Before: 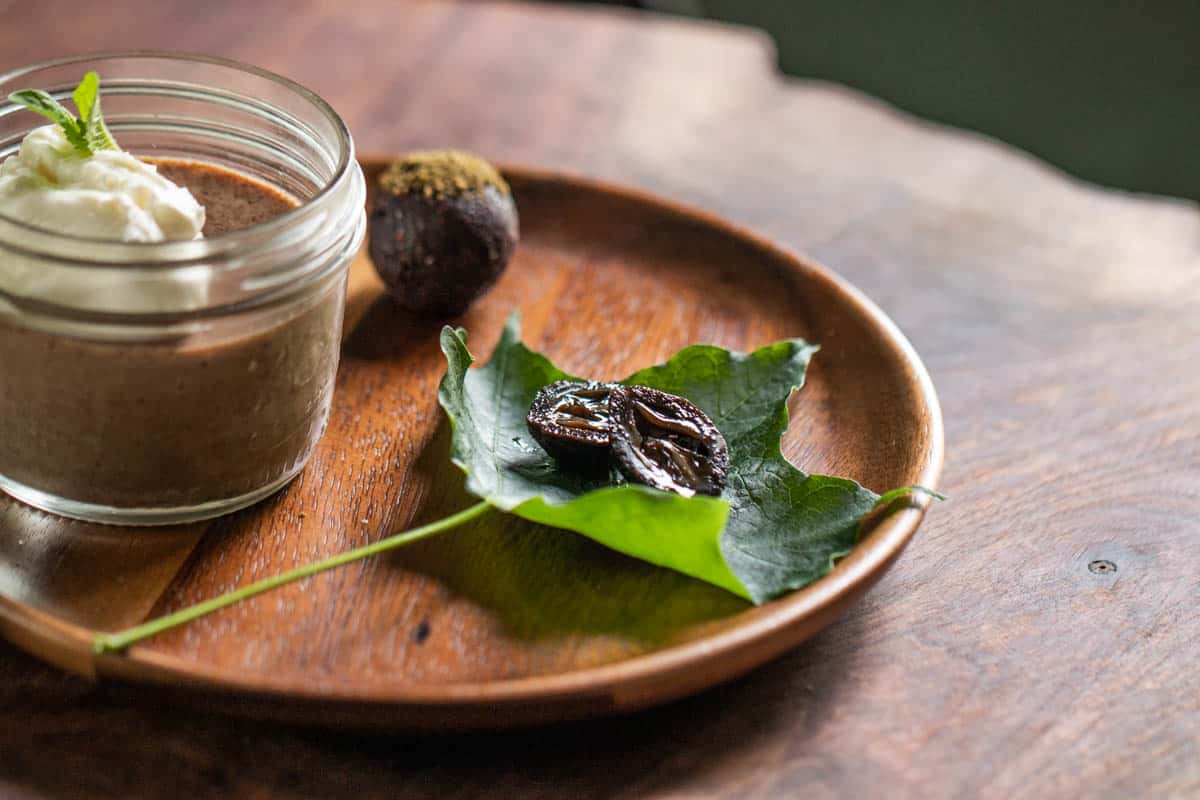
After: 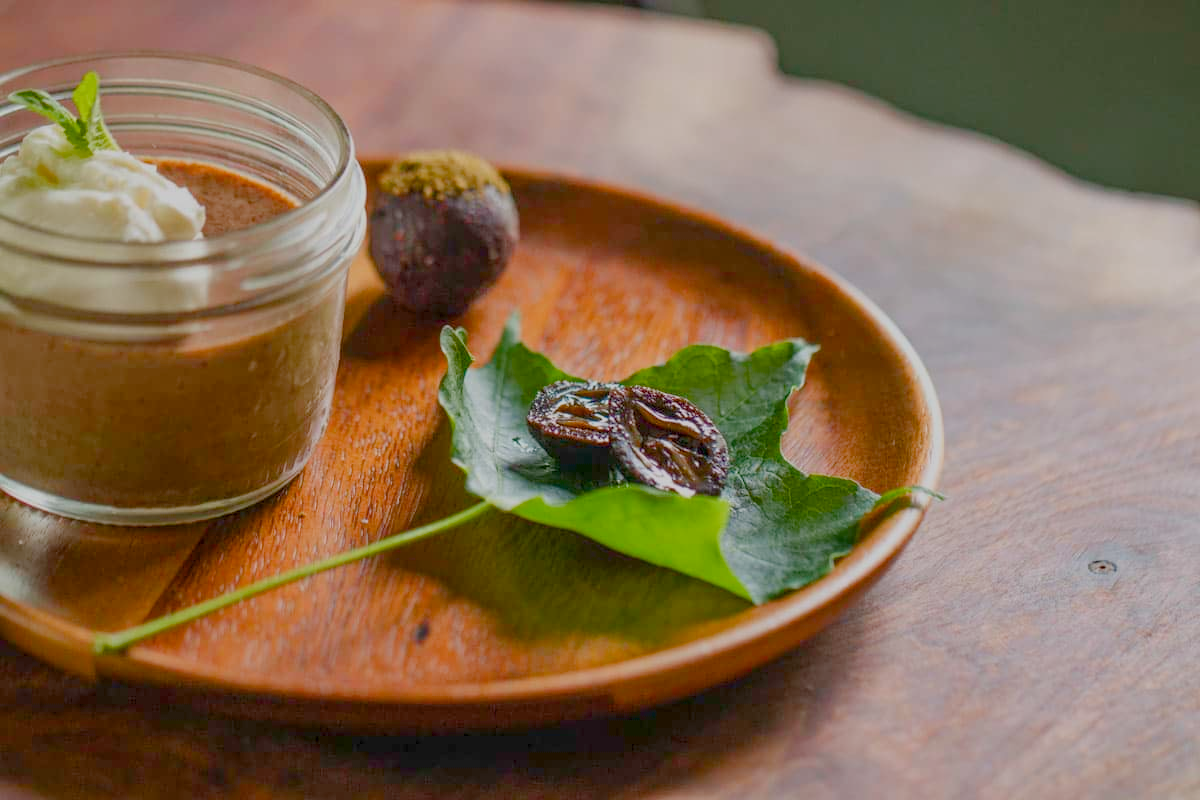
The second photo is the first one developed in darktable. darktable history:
color balance rgb: perceptual saturation grading › global saturation 20%, perceptual saturation grading › highlights -25.678%, perceptual saturation grading › shadows 49.341%, perceptual brilliance grading › global brilliance 2.634%, perceptual brilliance grading › highlights -2.755%, perceptual brilliance grading › shadows 3.817%, contrast -29.69%
